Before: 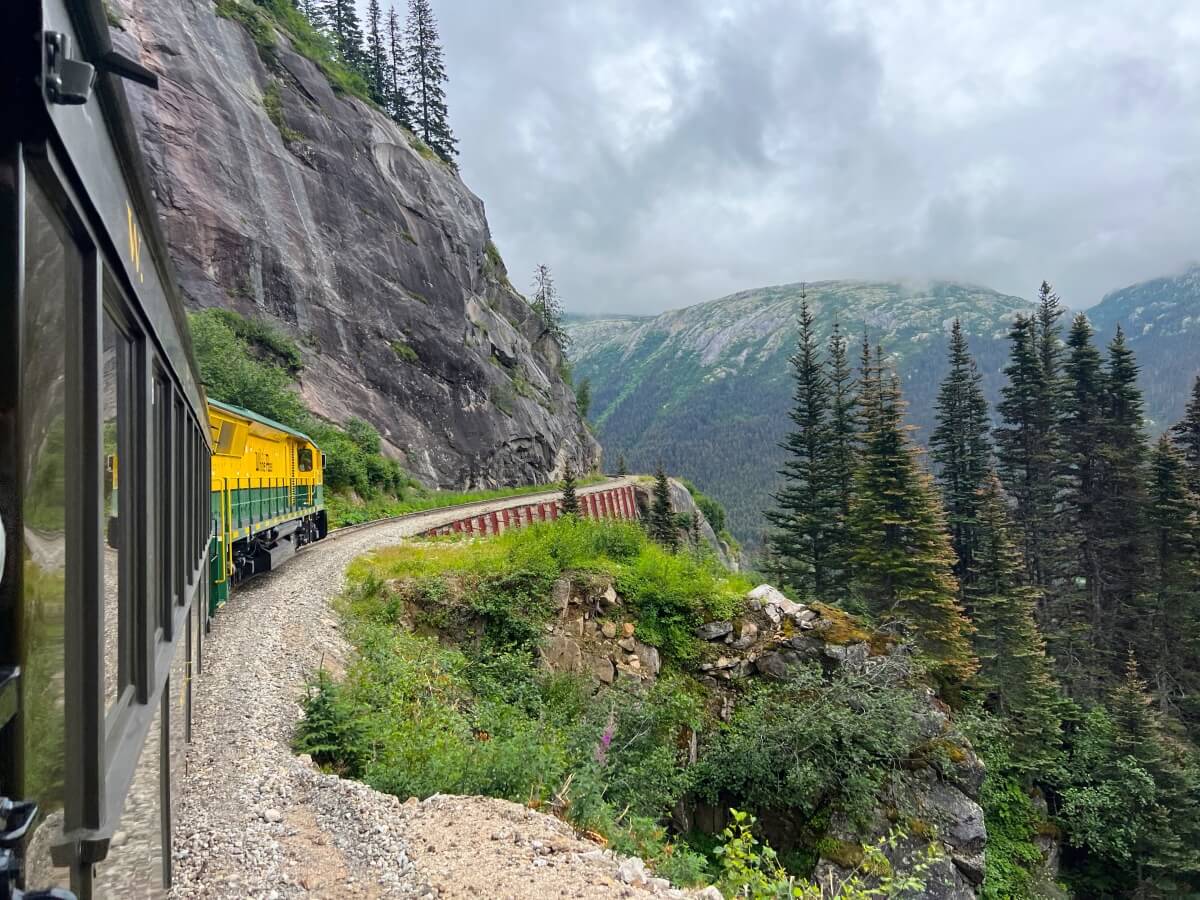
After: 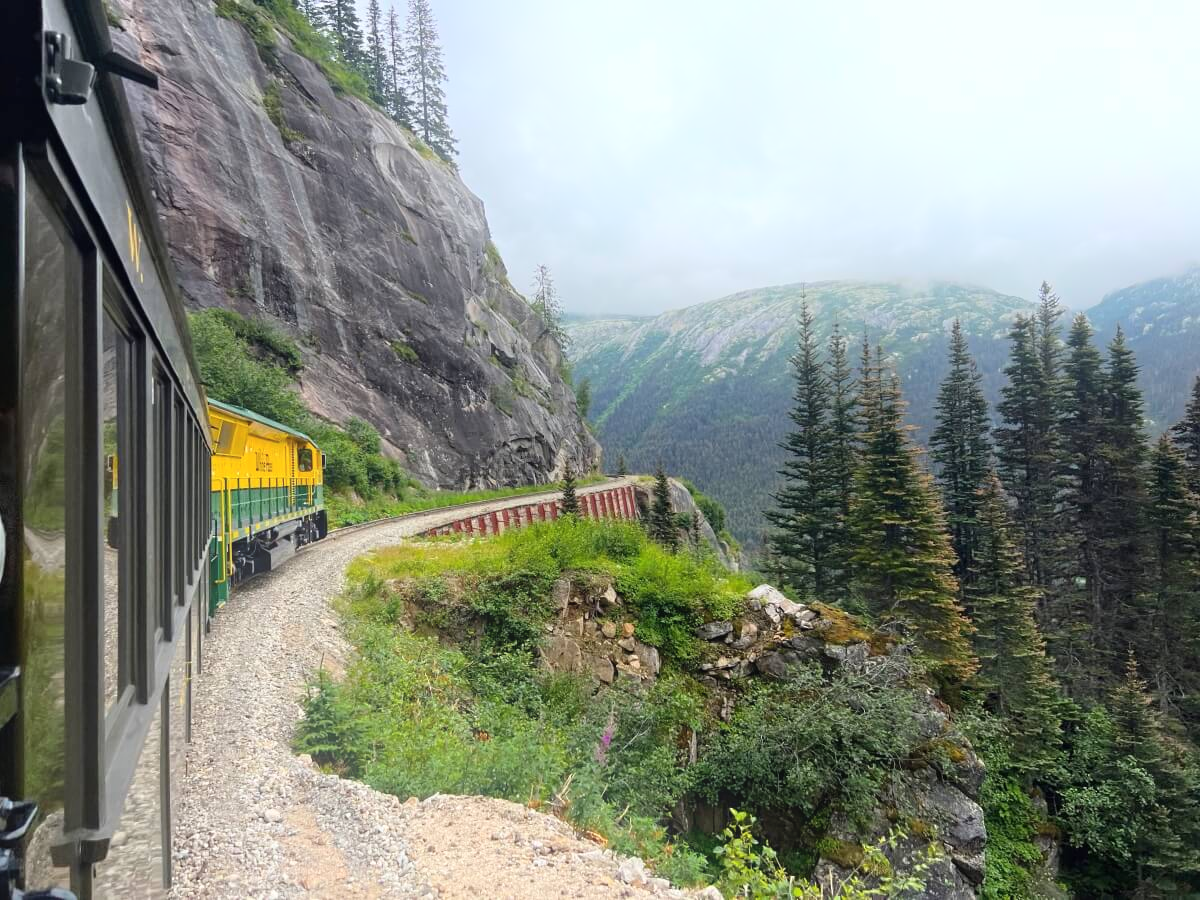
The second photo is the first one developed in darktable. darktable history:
bloom: on, module defaults
tone equalizer: on, module defaults
